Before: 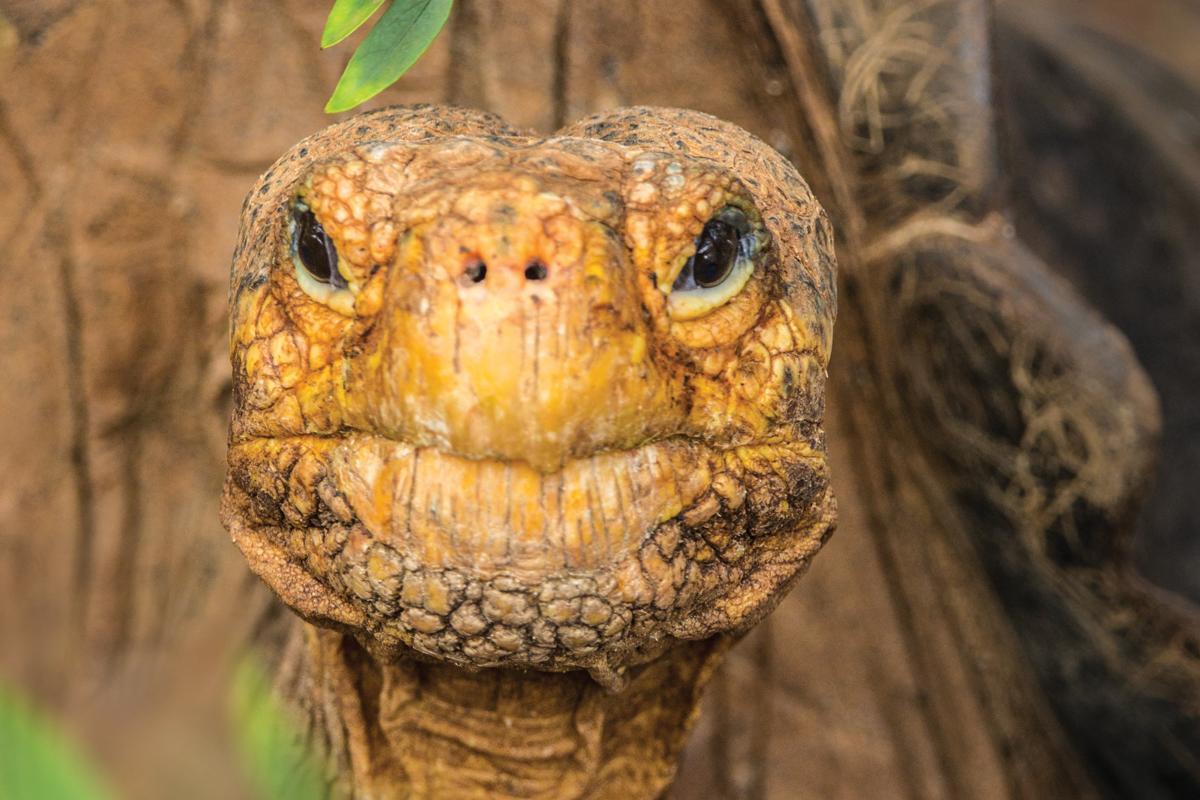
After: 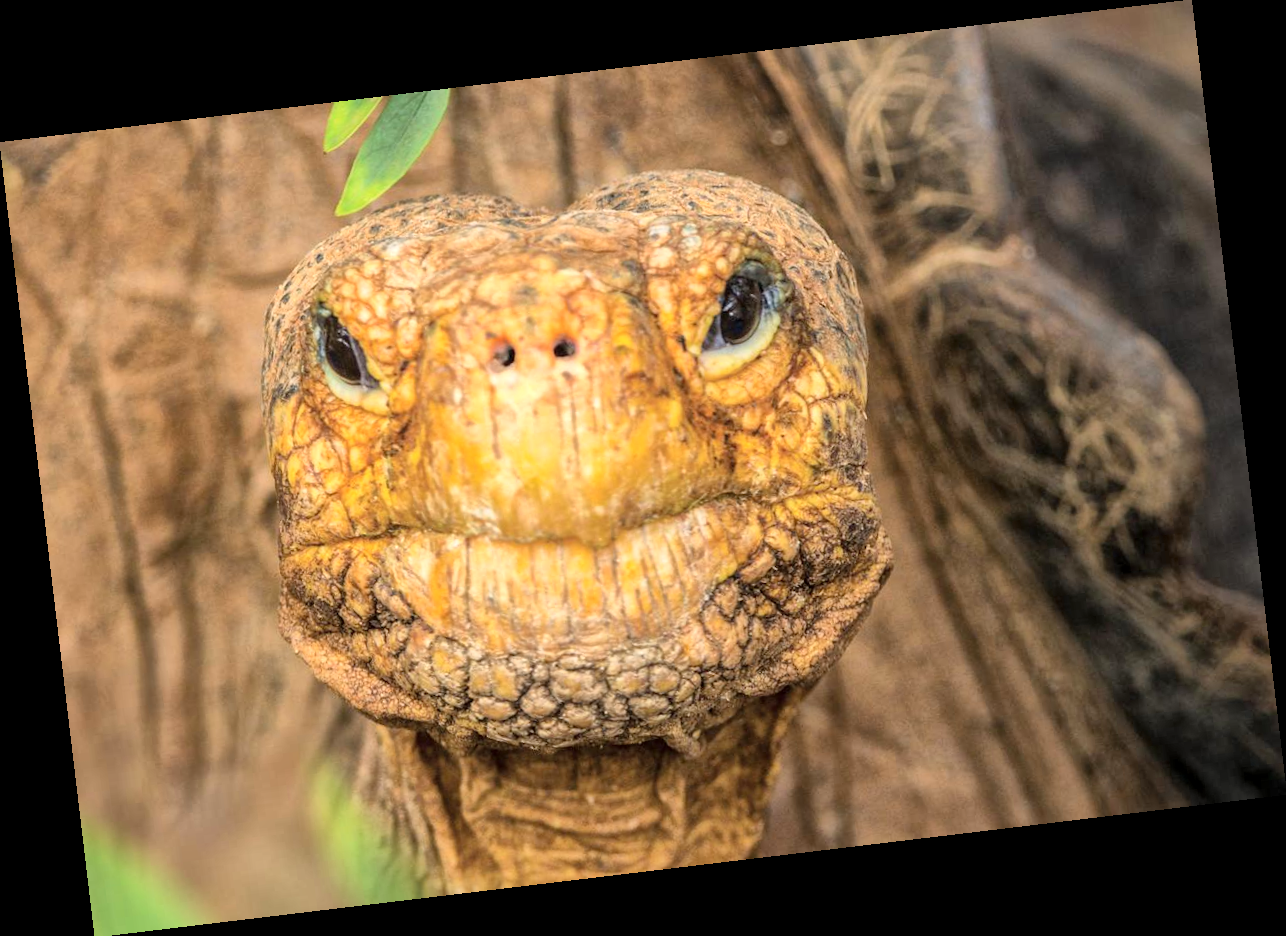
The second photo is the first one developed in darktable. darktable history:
exposure: black level correction 0.002, exposure 0.15 EV, compensate highlight preservation false
rotate and perspective: rotation -6.83°, automatic cropping off
global tonemap: drago (1, 100), detail 1
